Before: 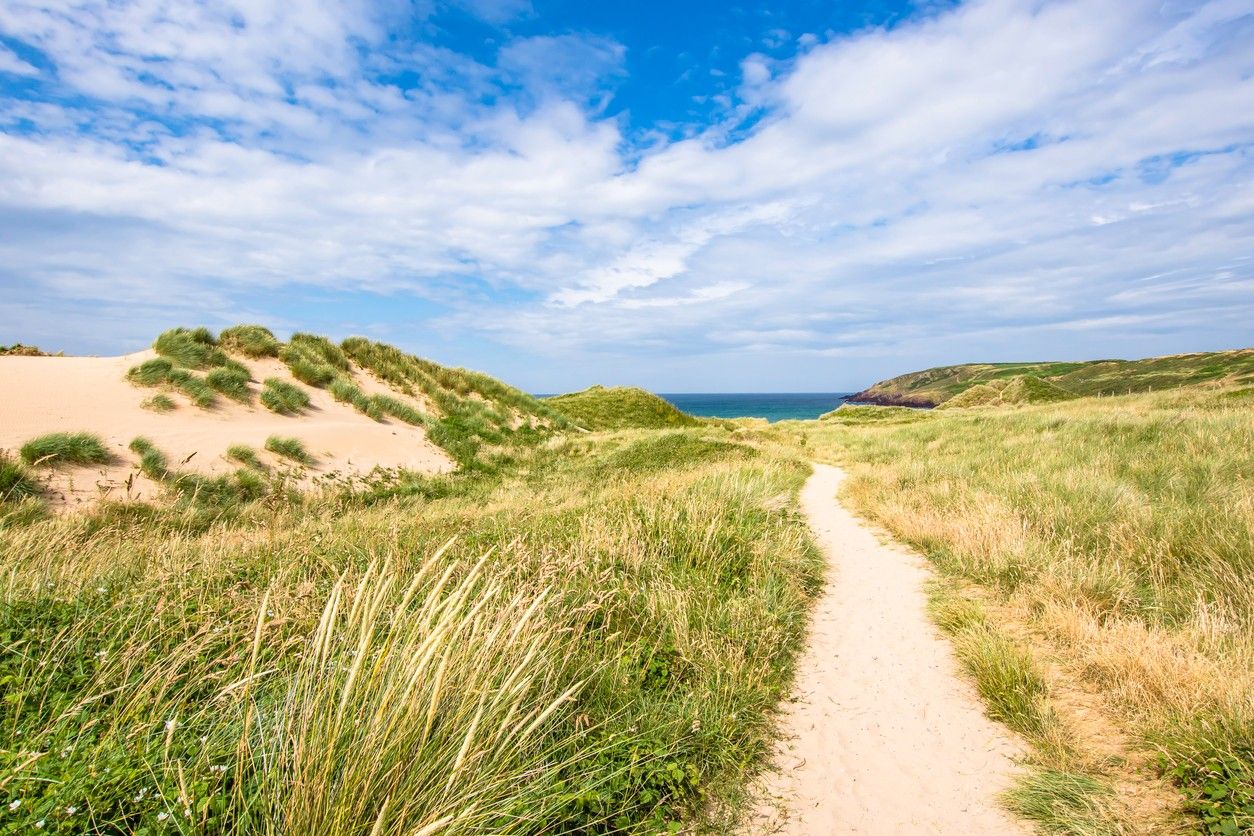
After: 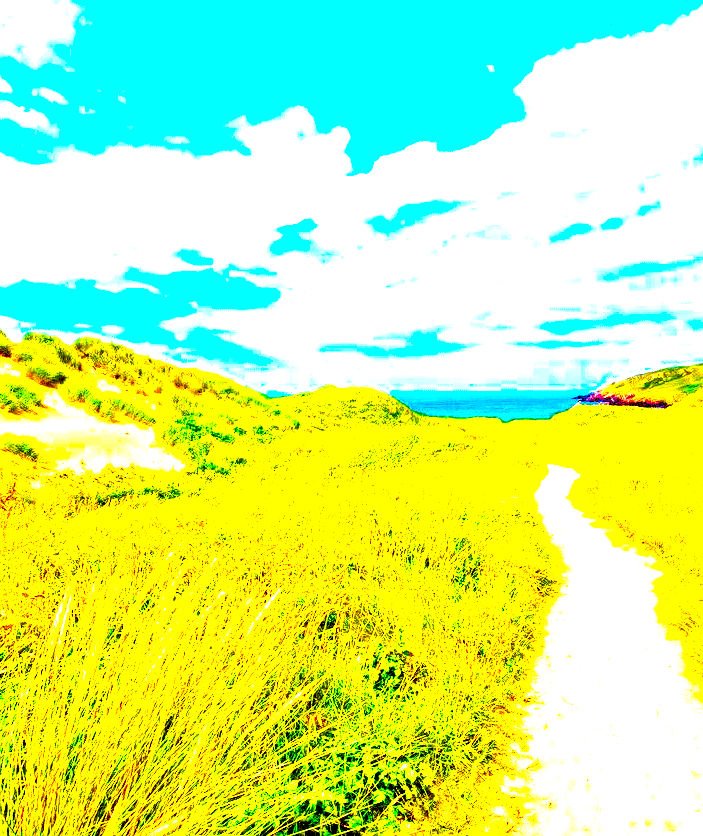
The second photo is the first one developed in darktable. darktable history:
local contrast: mode bilateral grid, contrast 15, coarseness 36, detail 105%, midtone range 0.2
color zones: curves: ch0 [(0, 0.558) (0.143, 0.548) (0.286, 0.447) (0.429, 0.259) (0.571, 0.5) (0.714, 0.5) (0.857, 0.593) (1, 0.558)]; ch1 [(0, 0.543) (0.01, 0.544) (0.12, 0.492) (0.248, 0.458) (0.5, 0.534) (0.748, 0.5) (0.99, 0.469) (1, 0.543)]; ch2 [(0, 0.507) (0.143, 0.522) (0.286, 0.505) (0.429, 0.5) (0.571, 0.5) (0.714, 0.5) (0.857, 0.5) (1, 0.507)]
color balance rgb: highlights gain › luminance 6.302%, highlights gain › chroma 2.55%, highlights gain › hue 91.18°, linear chroma grading › global chroma 9.988%, perceptual saturation grading › global saturation 27.097%, perceptual saturation grading › highlights -28.728%, perceptual saturation grading › mid-tones 15.562%, perceptual saturation grading › shadows 34.308%, perceptual brilliance grading › global brilliance 10.295%, perceptual brilliance grading › shadows 14.923%, global vibrance 10.03%
contrast equalizer: octaves 7, y [[0.609, 0.611, 0.615, 0.613, 0.607, 0.603], [0.504, 0.498, 0.496, 0.499, 0.506, 0.516], [0 ×6], [0 ×6], [0 ×6]]
levels: mode automatic, levels [0.036, 0.364, 0.827]
crop: left 21.297%, right 22.576%
exposure: black level correction 0.005, exposure 2.067 EV, compensate highlight preservation false
color correction: highlights b* -0.054, saturation 2.99
